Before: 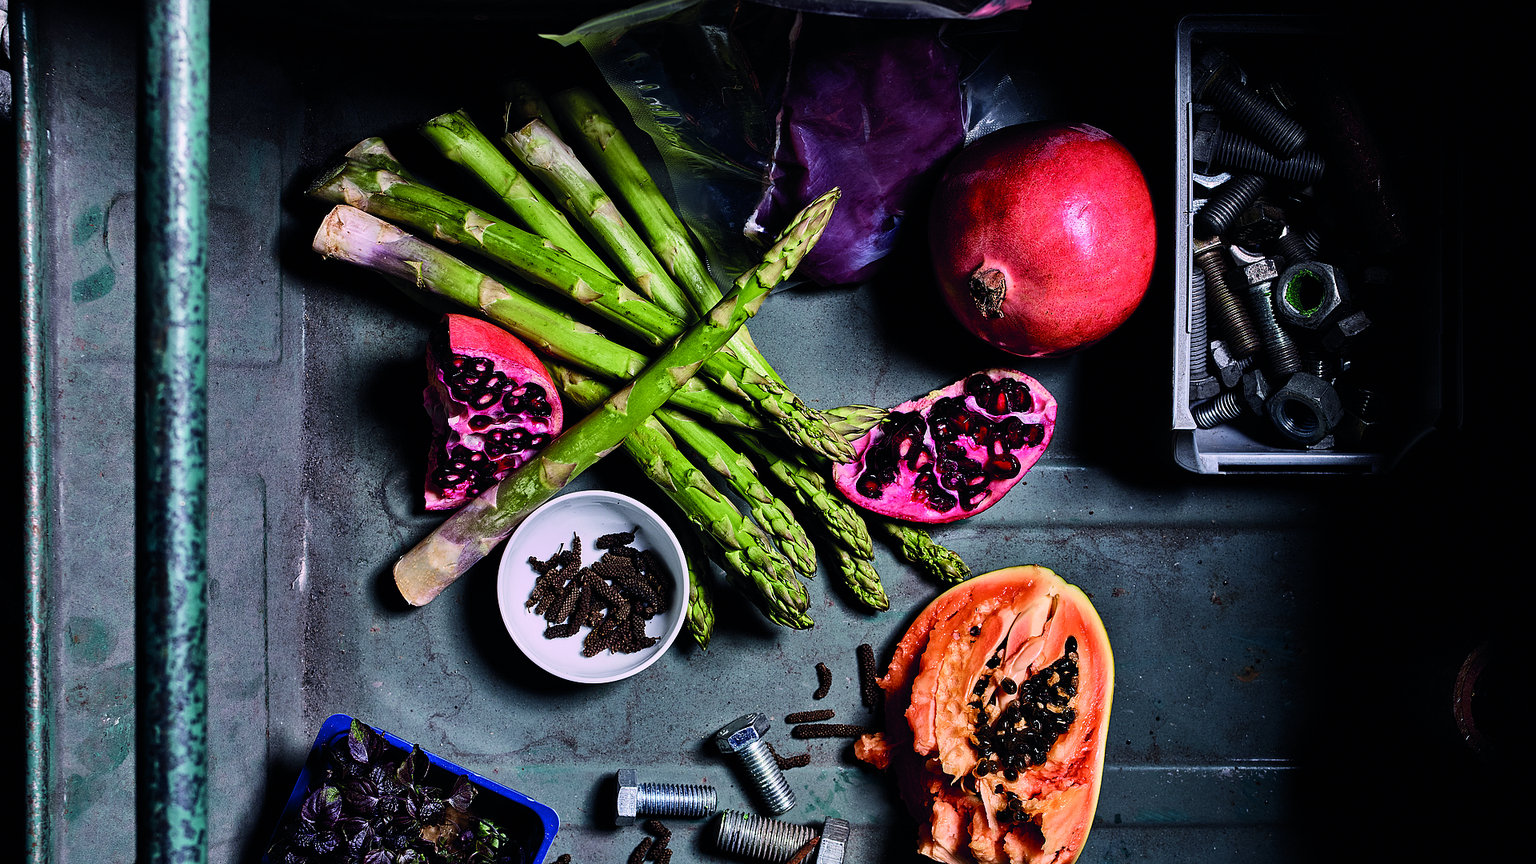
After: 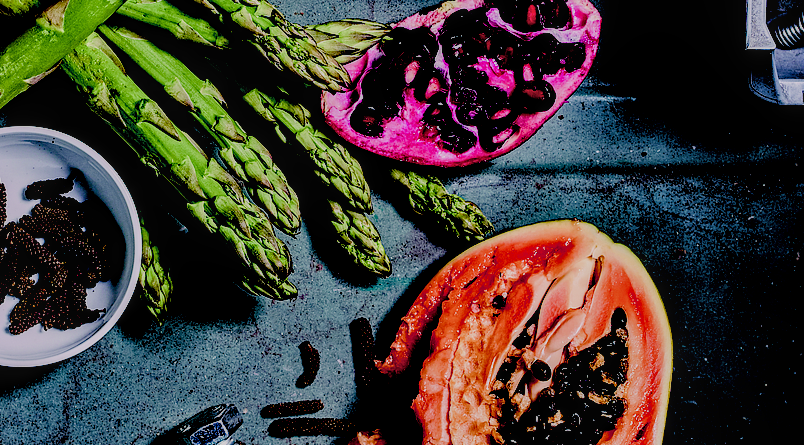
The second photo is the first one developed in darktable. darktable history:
crop: left 37.546%, top 45.096%, right 20.574%, bottom 13.638%
filmic rgb: black relative exposure -7.65 EV, white relative exposure 4.56 EV, threshold 5.95 EV, hardness 3.61, enable highlight reconstruction true
exposure: black level correction 0.056, compensate highlight preservation false
color balance rgb: perceptual saturation grading › global saturation 20%, perceptual saturation grading › highlights -49.233%, perceptual saturation grading › shadows 26.037%, global vibrance 9.37%
local contrast: on, module defaults
